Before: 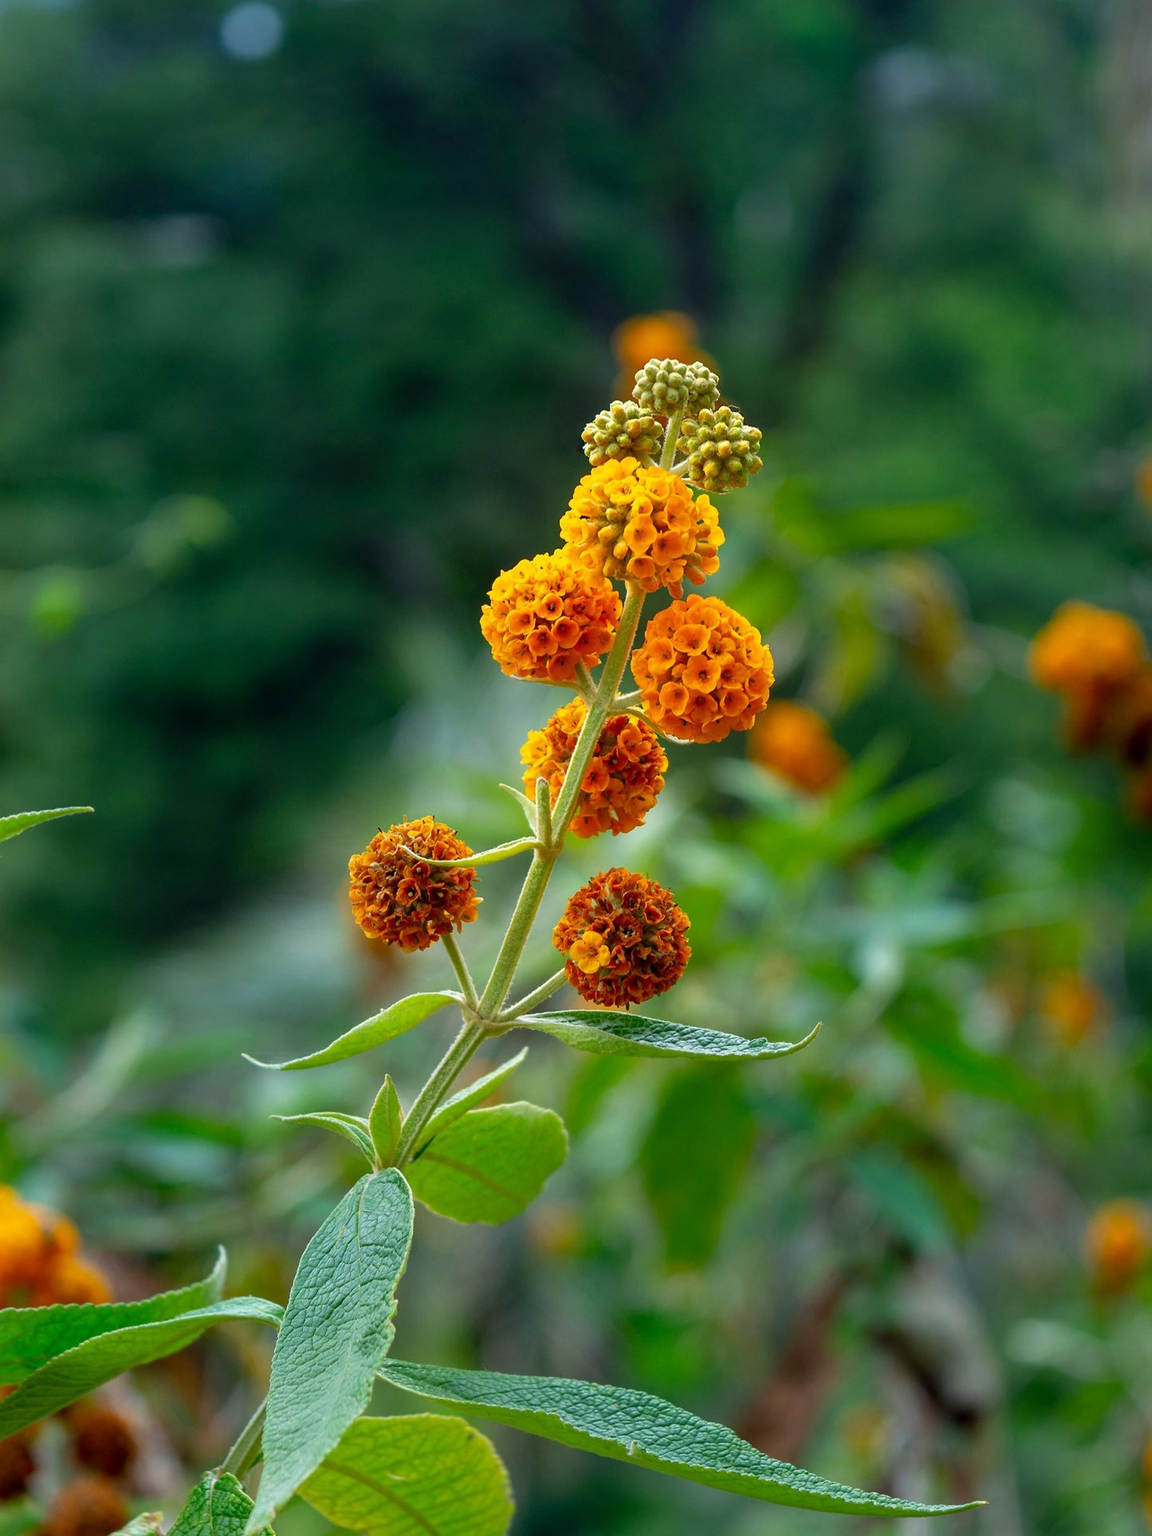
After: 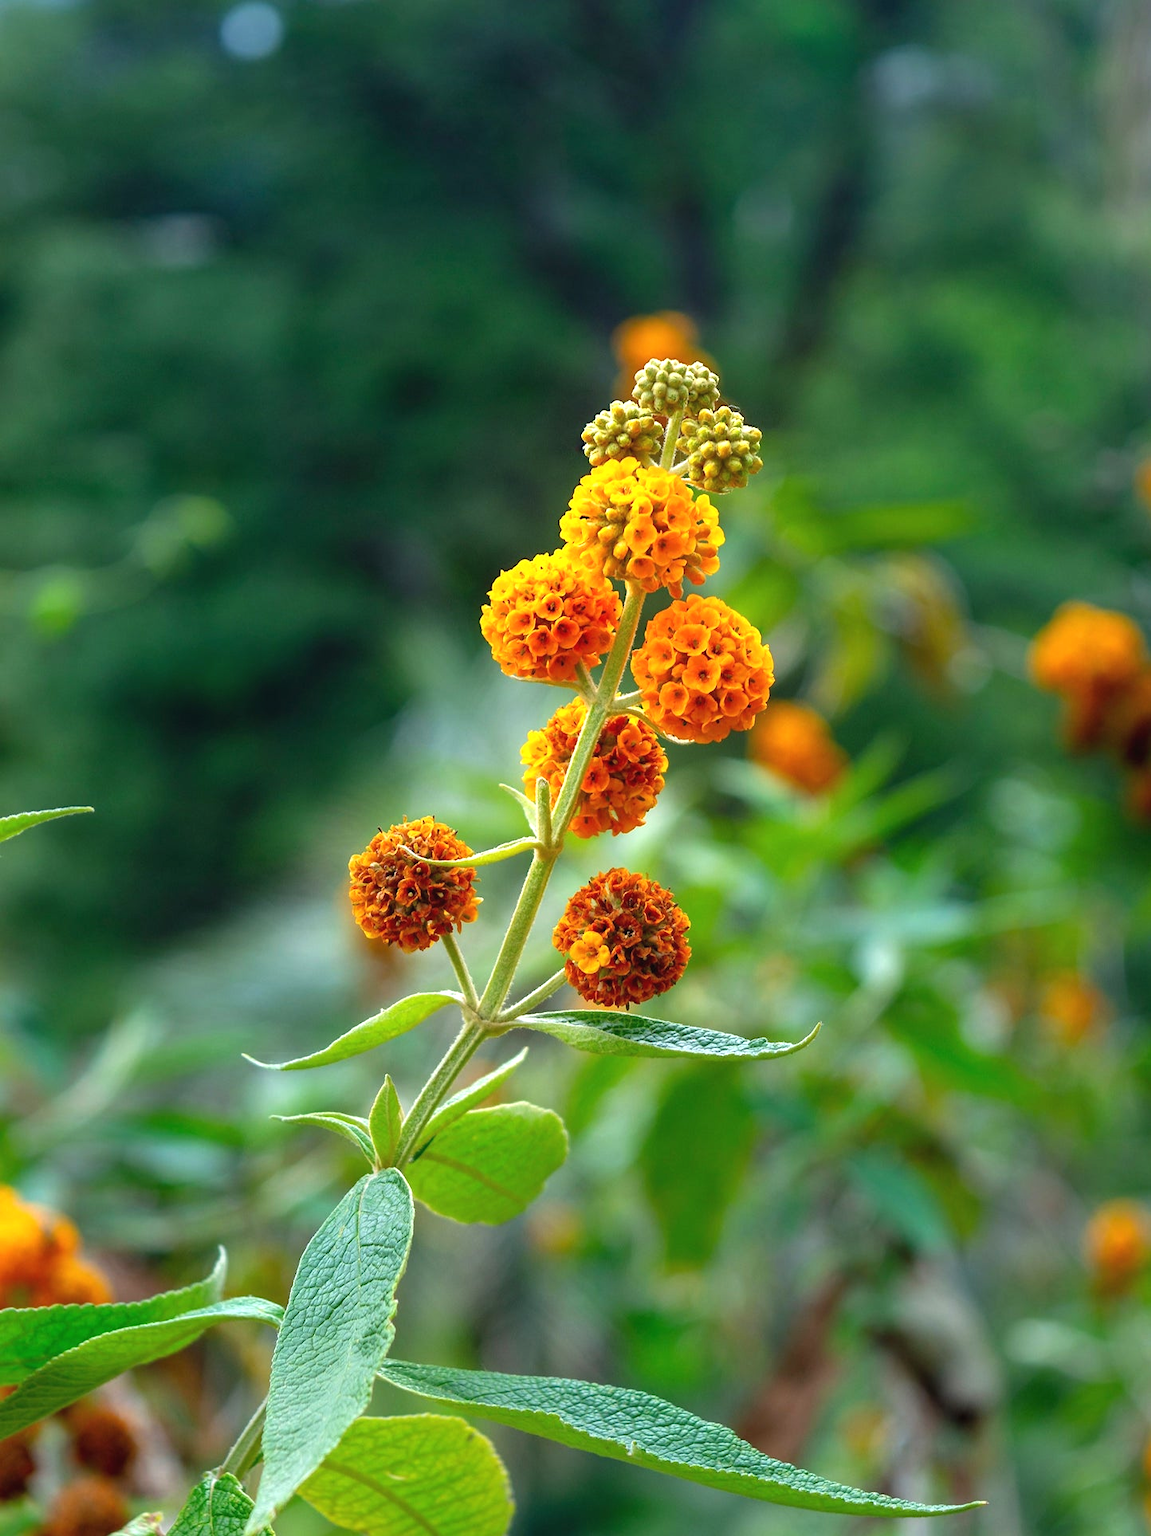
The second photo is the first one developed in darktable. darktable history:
exposure: black level correction -0.002, exposure 0.529 EV, compensate highlight preservation false
